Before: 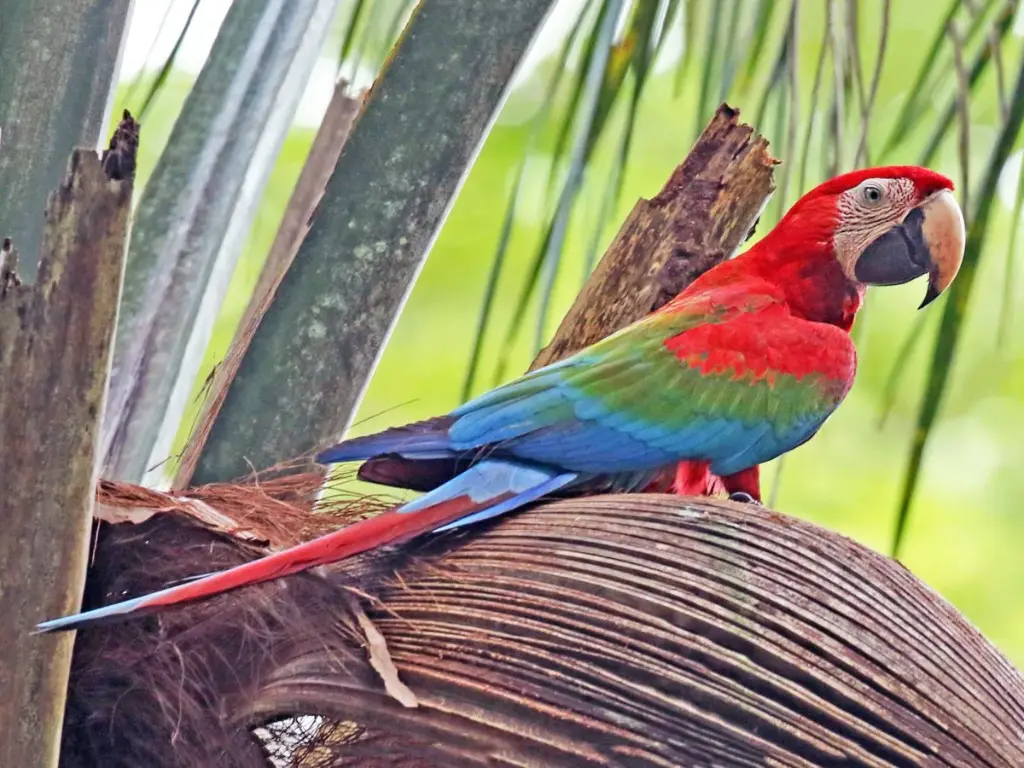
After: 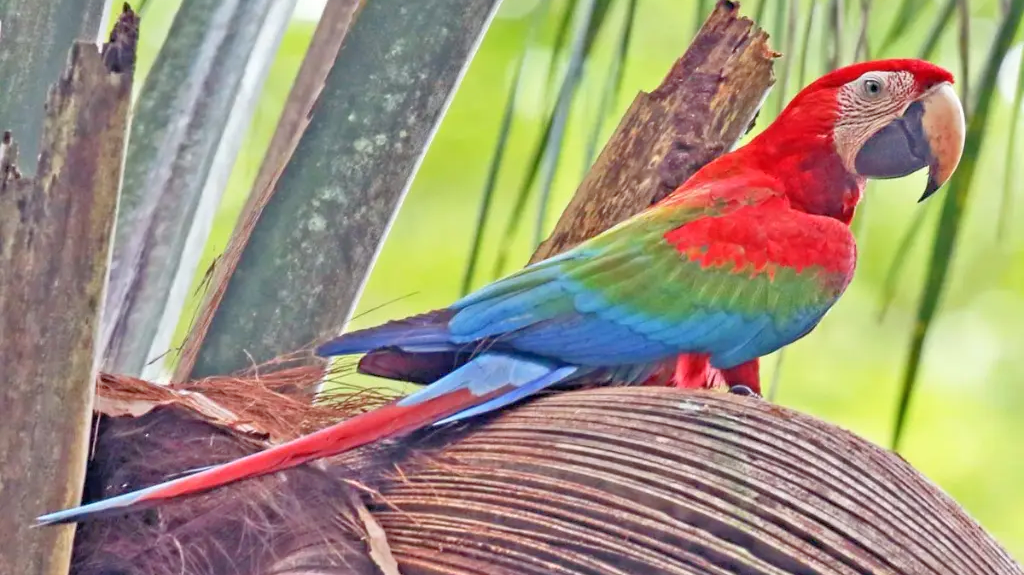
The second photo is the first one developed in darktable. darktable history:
crop: top 13.964%, bottom 11.041%
tone equalizer: -7 EV 0.164 EV, -6 EV 0.569 EV, -5 EV 1.18 EV, -4 EV 1.31 EV, -3 EV 1.13 EV, -2 EV 0.6 EV, -1 EV 0.157 EV
